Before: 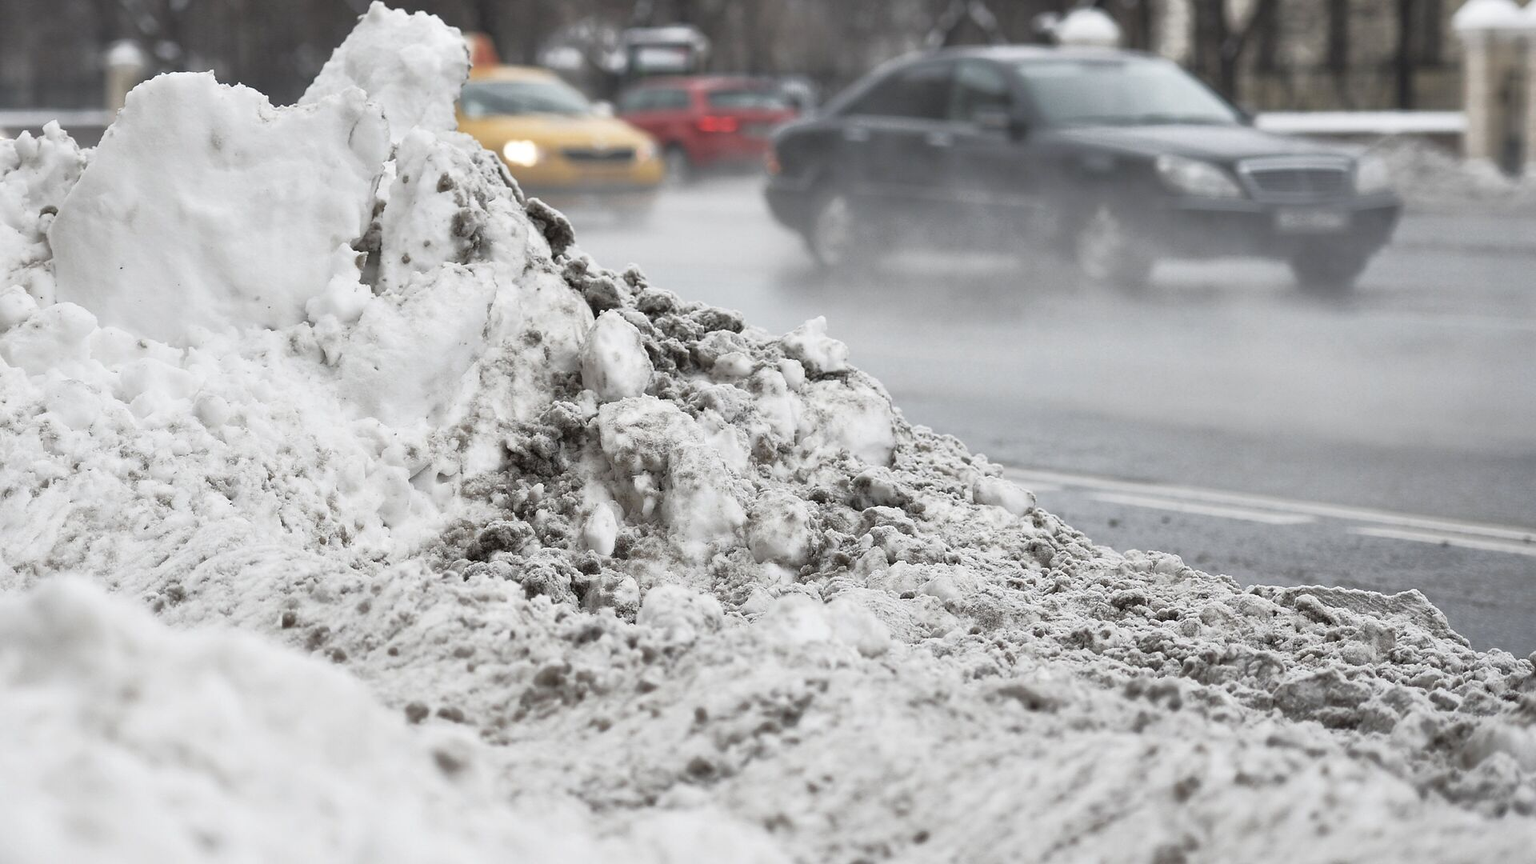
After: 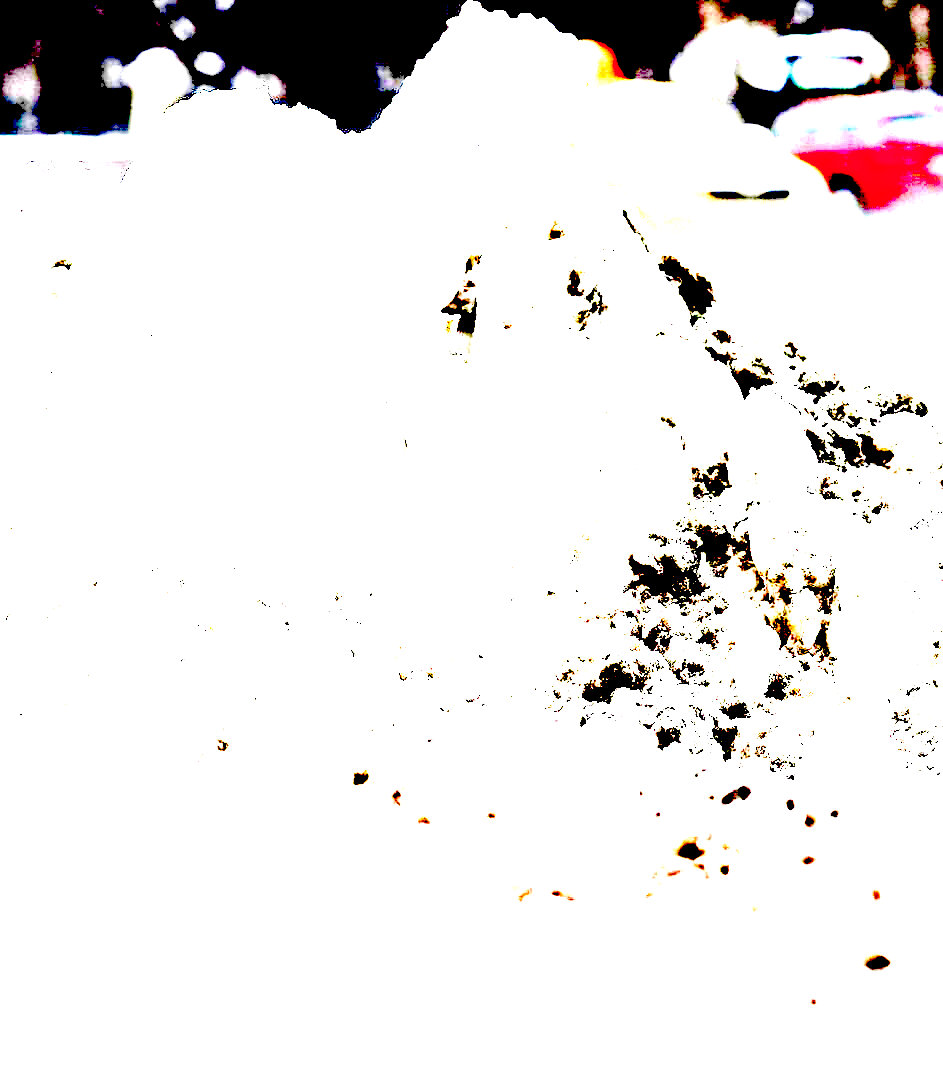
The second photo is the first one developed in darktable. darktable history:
color balance rgb: contrast -10%
exposure: black level correction 0.1, exposure 3 EV, compensate highlight preservation false
crop and rotate: left 0%, top 0%, right 50.845%
